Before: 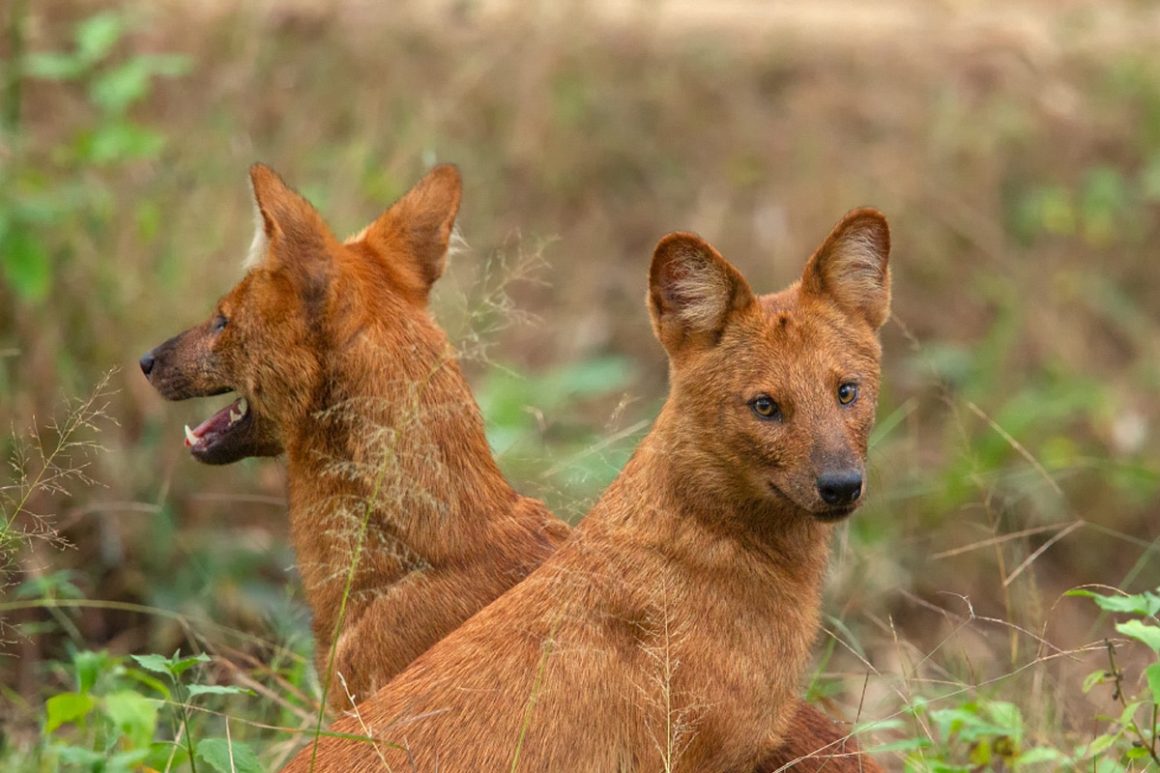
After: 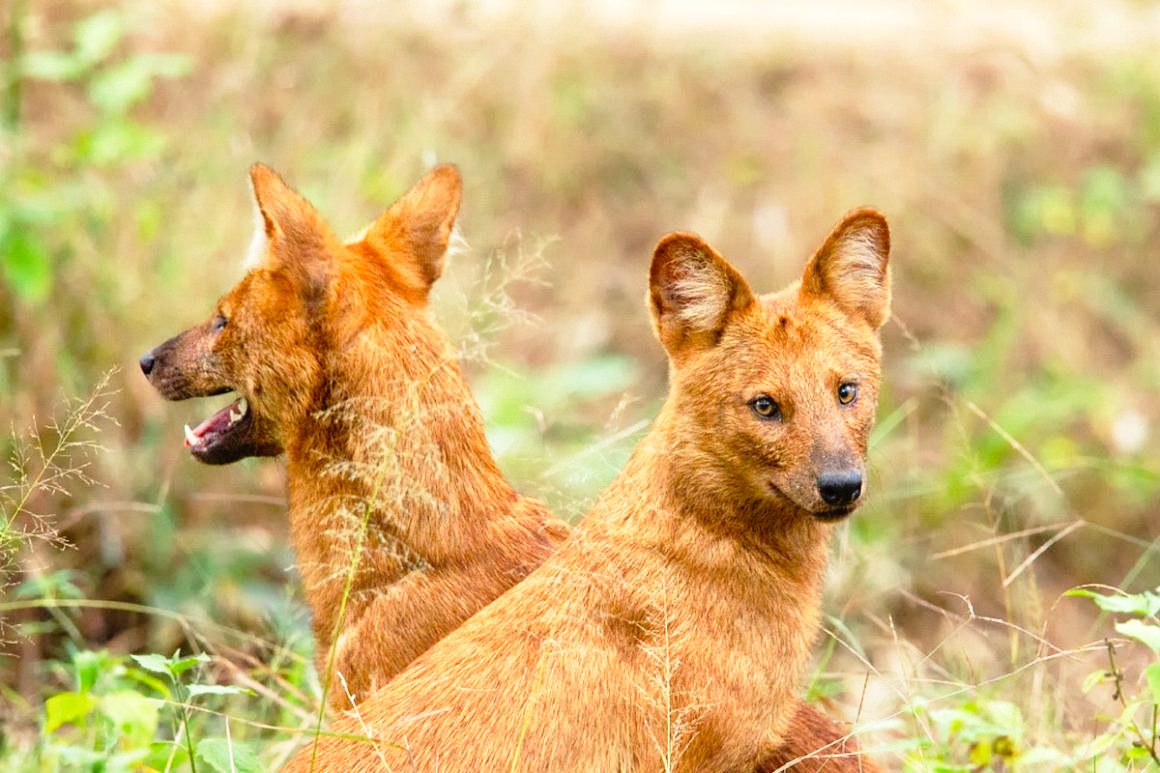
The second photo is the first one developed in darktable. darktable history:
base curve: curves: ch0 [(0, 0) (0.012, 0.01) (0.073, 0.168) (0.31, 0.711) (0.645, 0.957) (1, 1)], preserve colors none
rgb curve: mode RGB, independent channels
